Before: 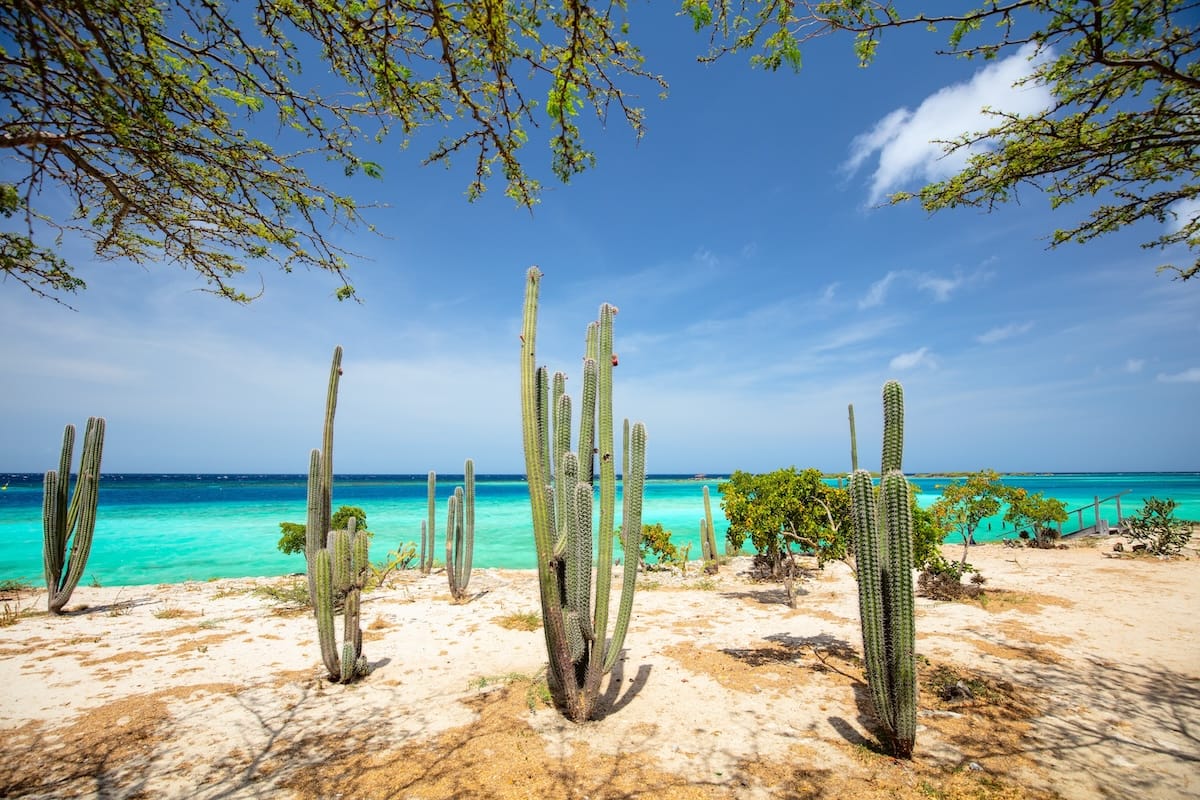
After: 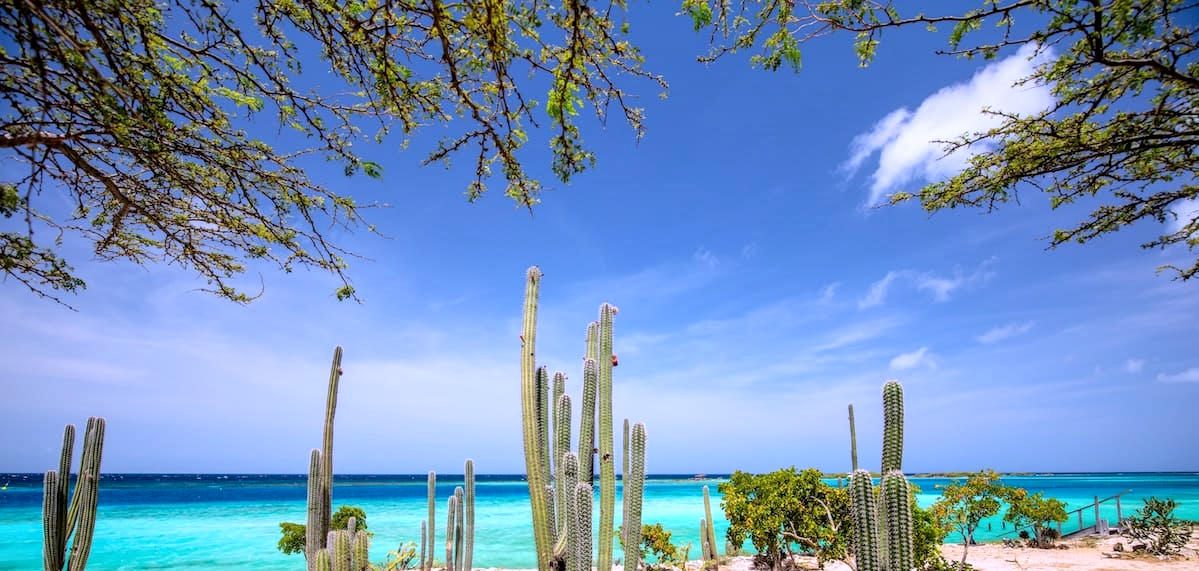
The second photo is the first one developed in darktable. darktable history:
white balance: red 1.042, blue 1.17
crop: bottom 28.576%
local contrast: detail 130%
